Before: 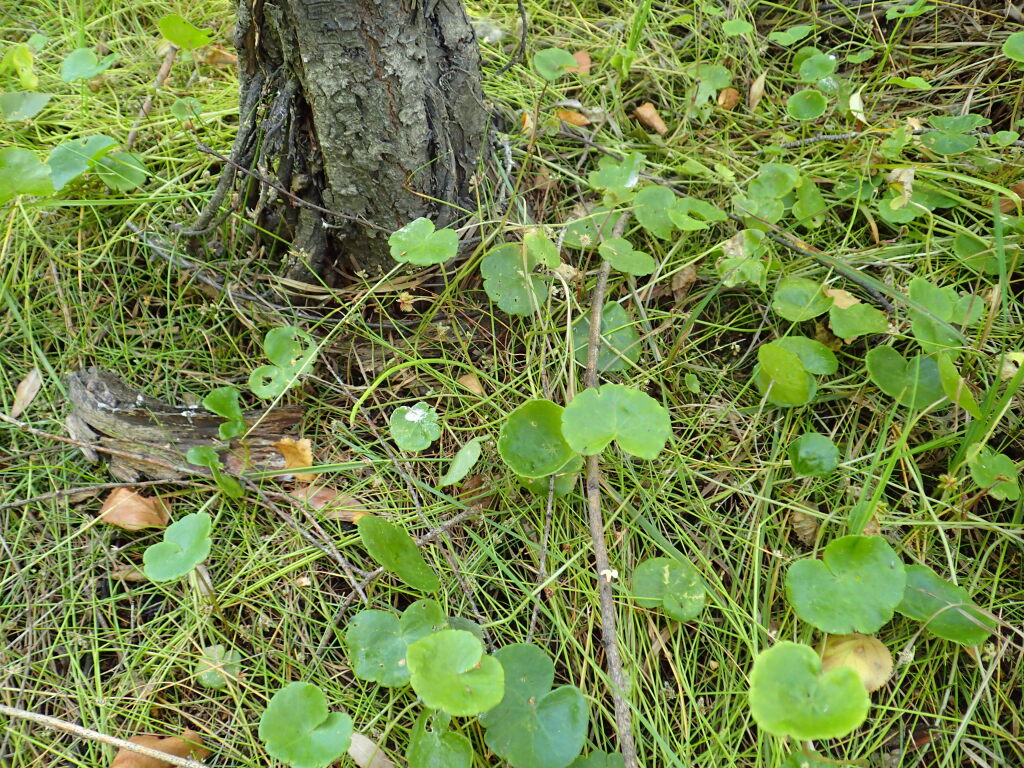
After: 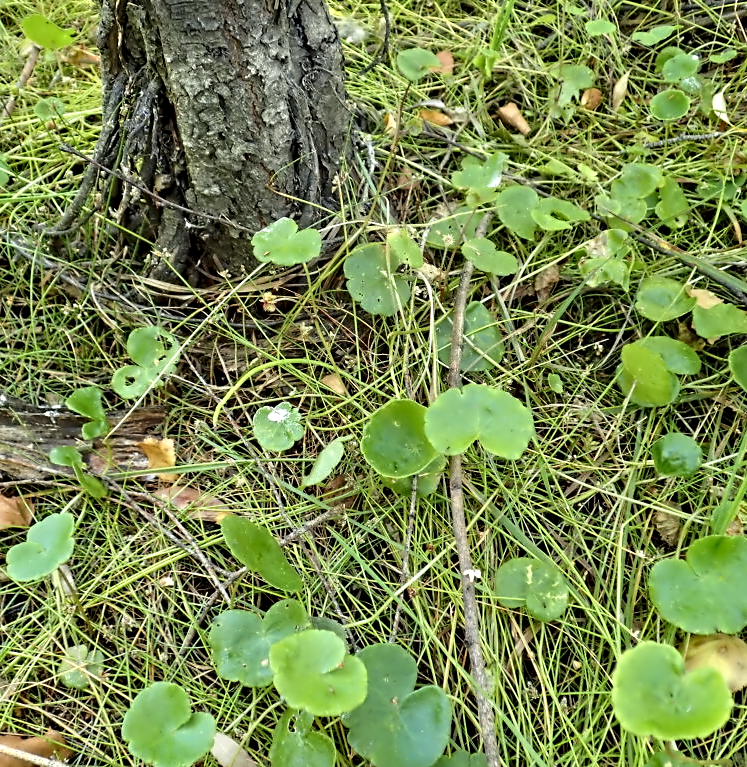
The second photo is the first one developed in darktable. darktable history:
crop: left 13.472%, top 0%, right 13.511%
contrast equalizer: y [[0.5, 0.542, 0.583, 0.625, 0.667, 0.708], [0.5 ×6], [0.5 ×6], [0, 0.033, 0.067, 0.1, 0.133, 0.167], [0, 0.05, 0.1, 0.15, 0.2, 0.25]]
